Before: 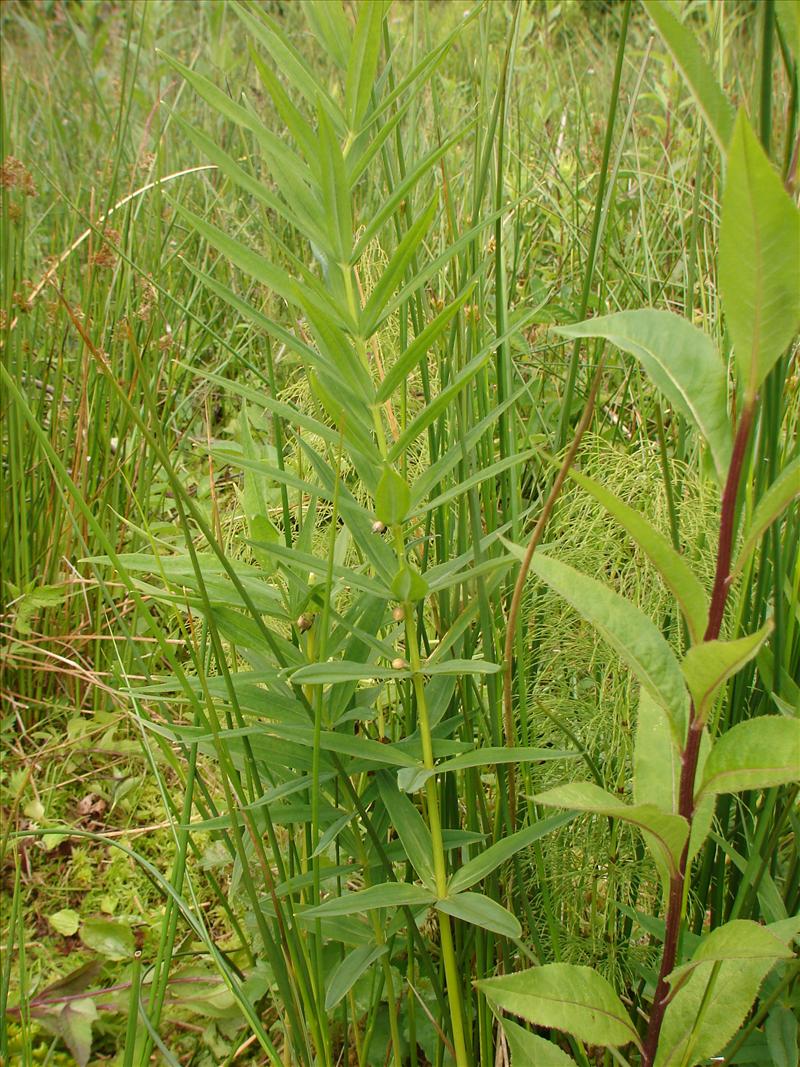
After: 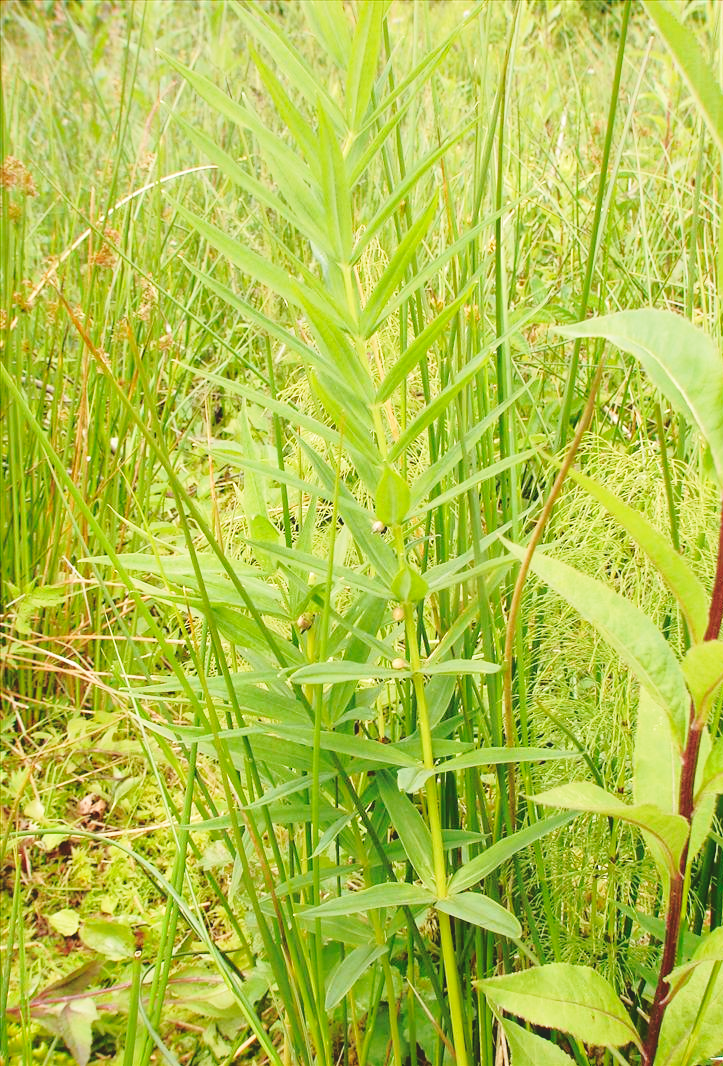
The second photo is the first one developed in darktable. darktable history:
crop: right 9.507%, bottom 0.044%
base curve: curves: ch0 [(0, 0) (0.028, 0.03) (0.121, 0.232) (0.46, 0.748) (0.859, 0.968) (1, 1)], preserve colors none
tone curve: curves: ch0 [(0, 0) (0.003, 0.128) (0.011, 0.133) (0.025, 0.133) (0.044, 0.141) (0.069, 0.152) (0.1, 0.169) (0.136, 0.201) (0.177, 0.239) (0.224, 0.294) (0.277, 0.358) (0.335, 0.428) (0.399, 0.488) (0.468, 0.55) (0.543, 0.611) (0.623, 0.678) (0.709, 0.755) (0.801, 0.843) (0.898, 0.91) (1, 1)], color space Lab, independent channels, preserve colors none
